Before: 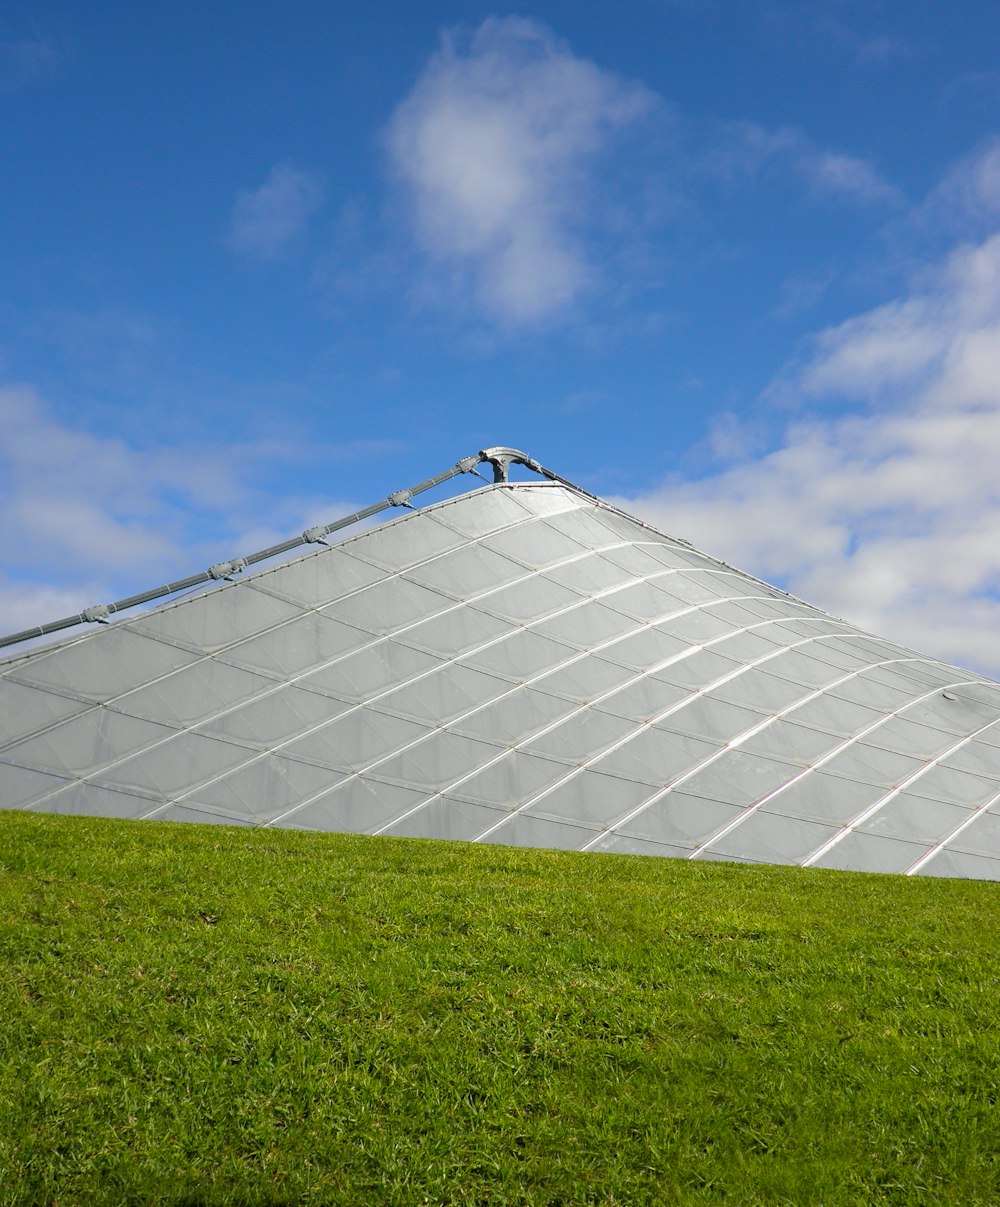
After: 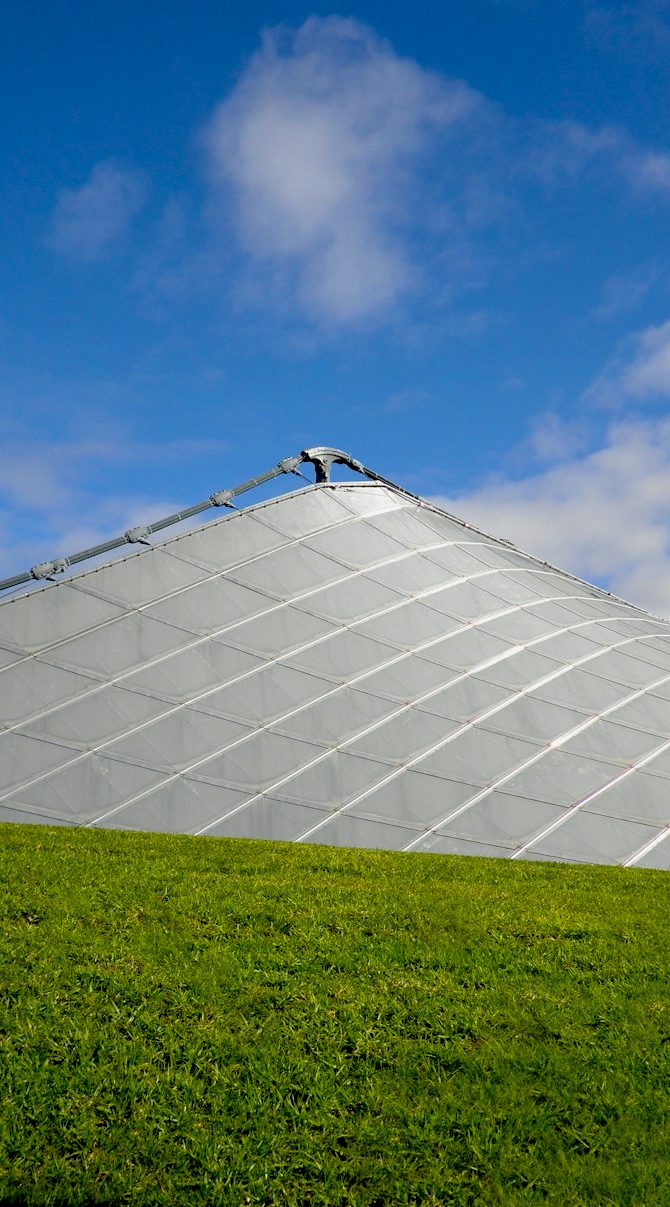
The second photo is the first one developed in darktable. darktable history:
crop and rotate: left 17.837%, right 15.118%
exposure: black level correction 0.029, exposure -0.081 EV, compensate exposure bias true, compensate highlight preservation false
tone equalizer: edges refinement/feathering 500, mask exposure compensation -1.57 EV, preserve details no
